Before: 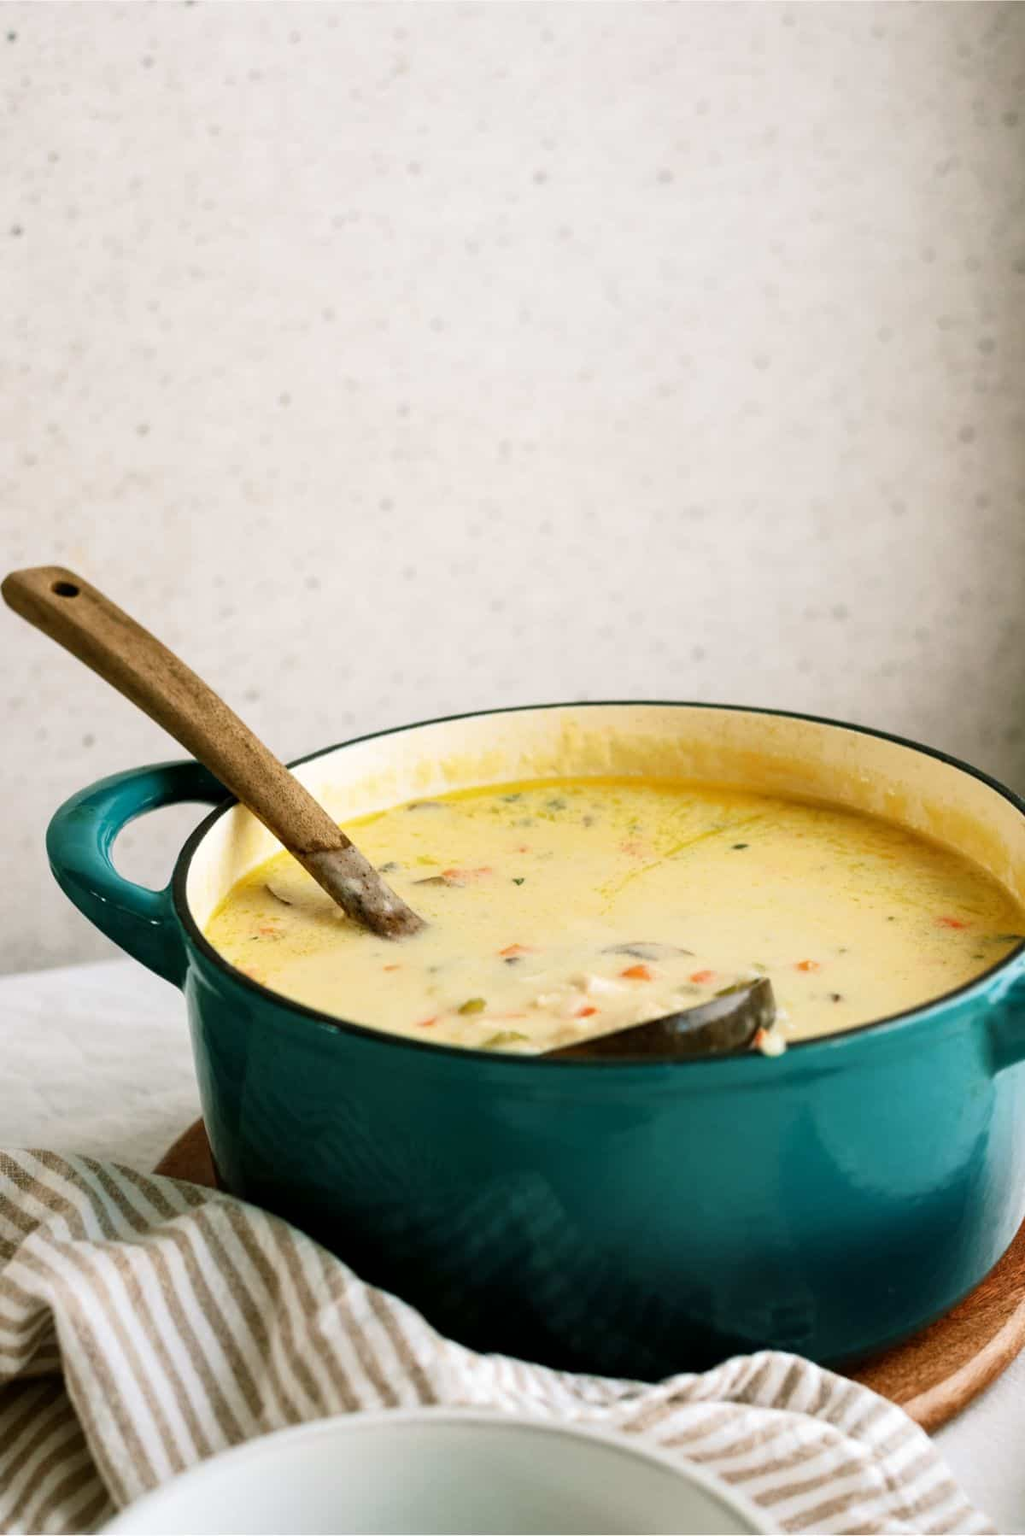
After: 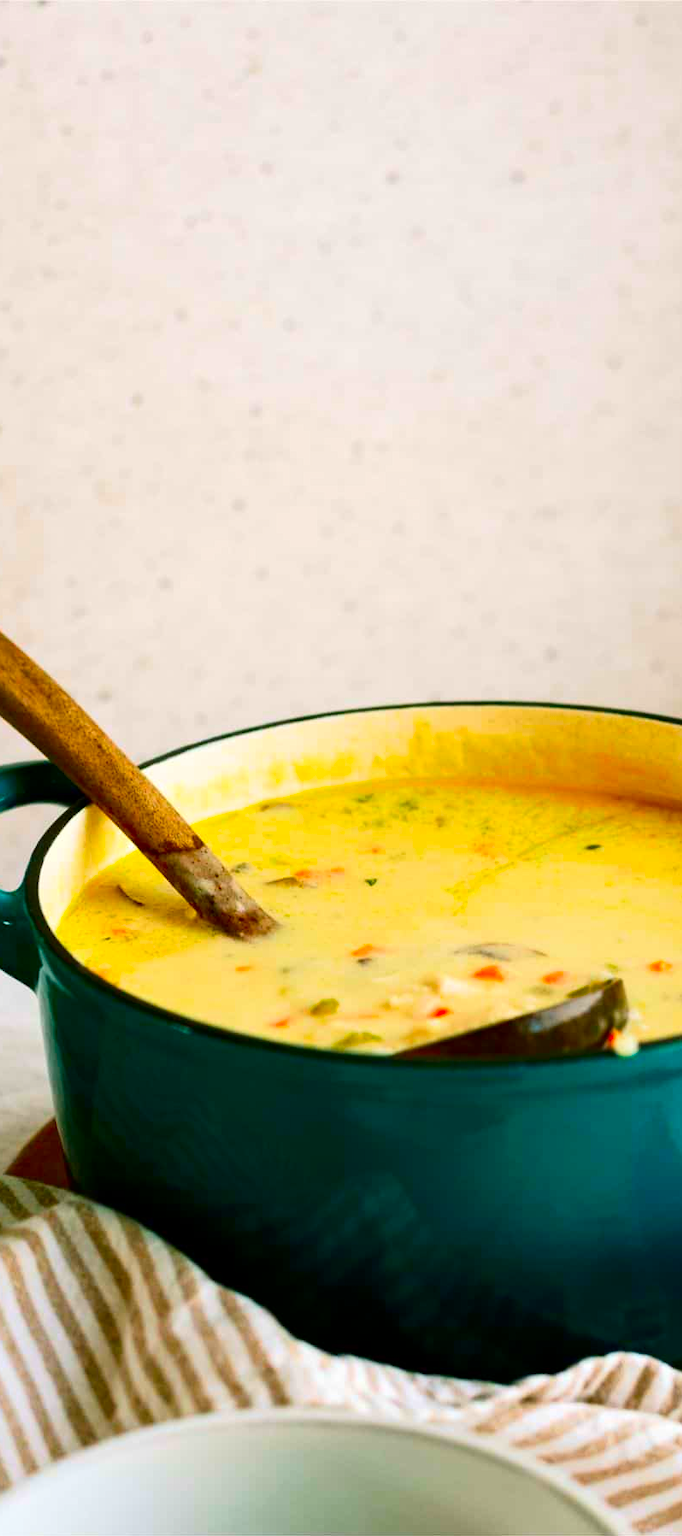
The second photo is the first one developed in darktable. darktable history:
crop and rotate: left 14.477%, right 18.902%
color correction: highlights b* -0.058, saturation 1.77
contrast brightness saturation: contrast 0.134, brightness -0.06, saturation 0.16
